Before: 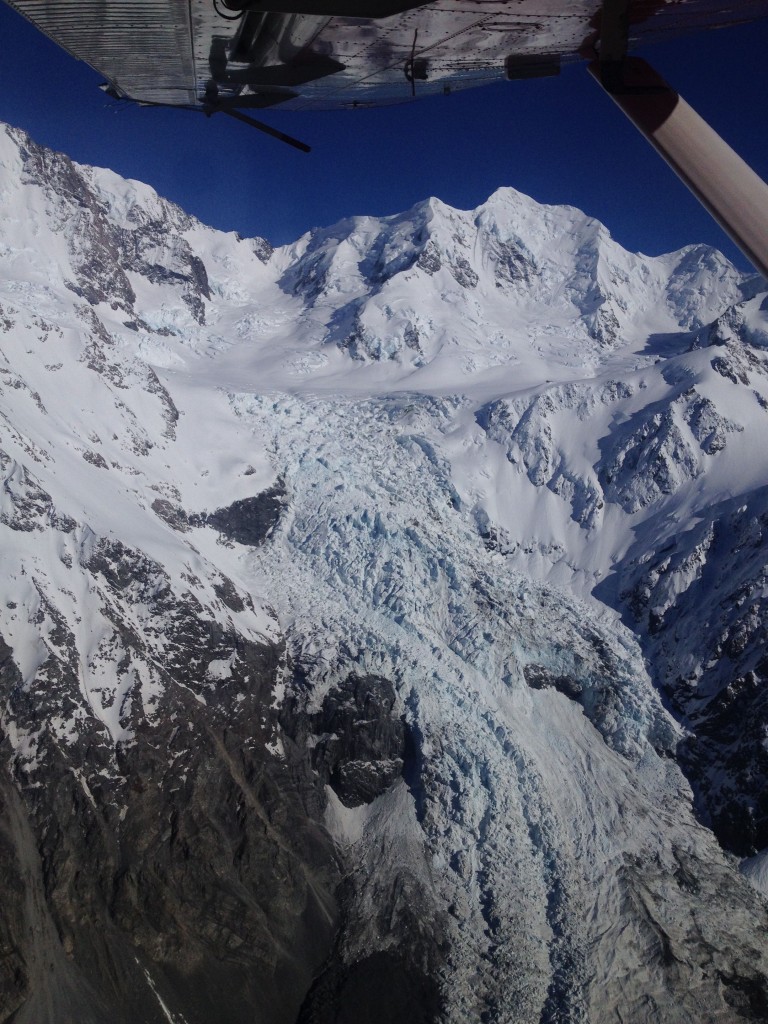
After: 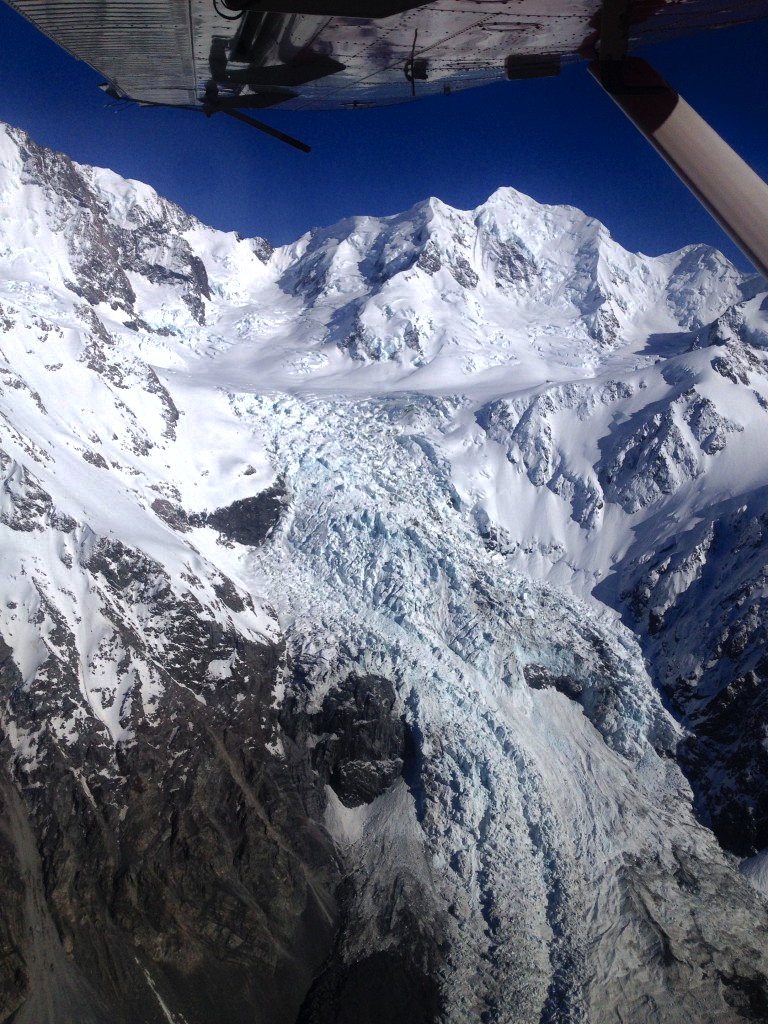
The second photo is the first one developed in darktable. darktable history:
tone equalizer: -8 EV -1.07 EV, -7 EV -0.98 EV, -6 EV -0.905 EV, -5 EV -0.616 EV, -3 EV 0.555 EV, -2 EV 0.862 EV, -1 EV 0.994 EV, +0 EV 1.07 EV, edges refinement/feathering 500, mask exposure compensation -1.57 EV, preserve details guided filter
shadows and highlights: on, module defaults
